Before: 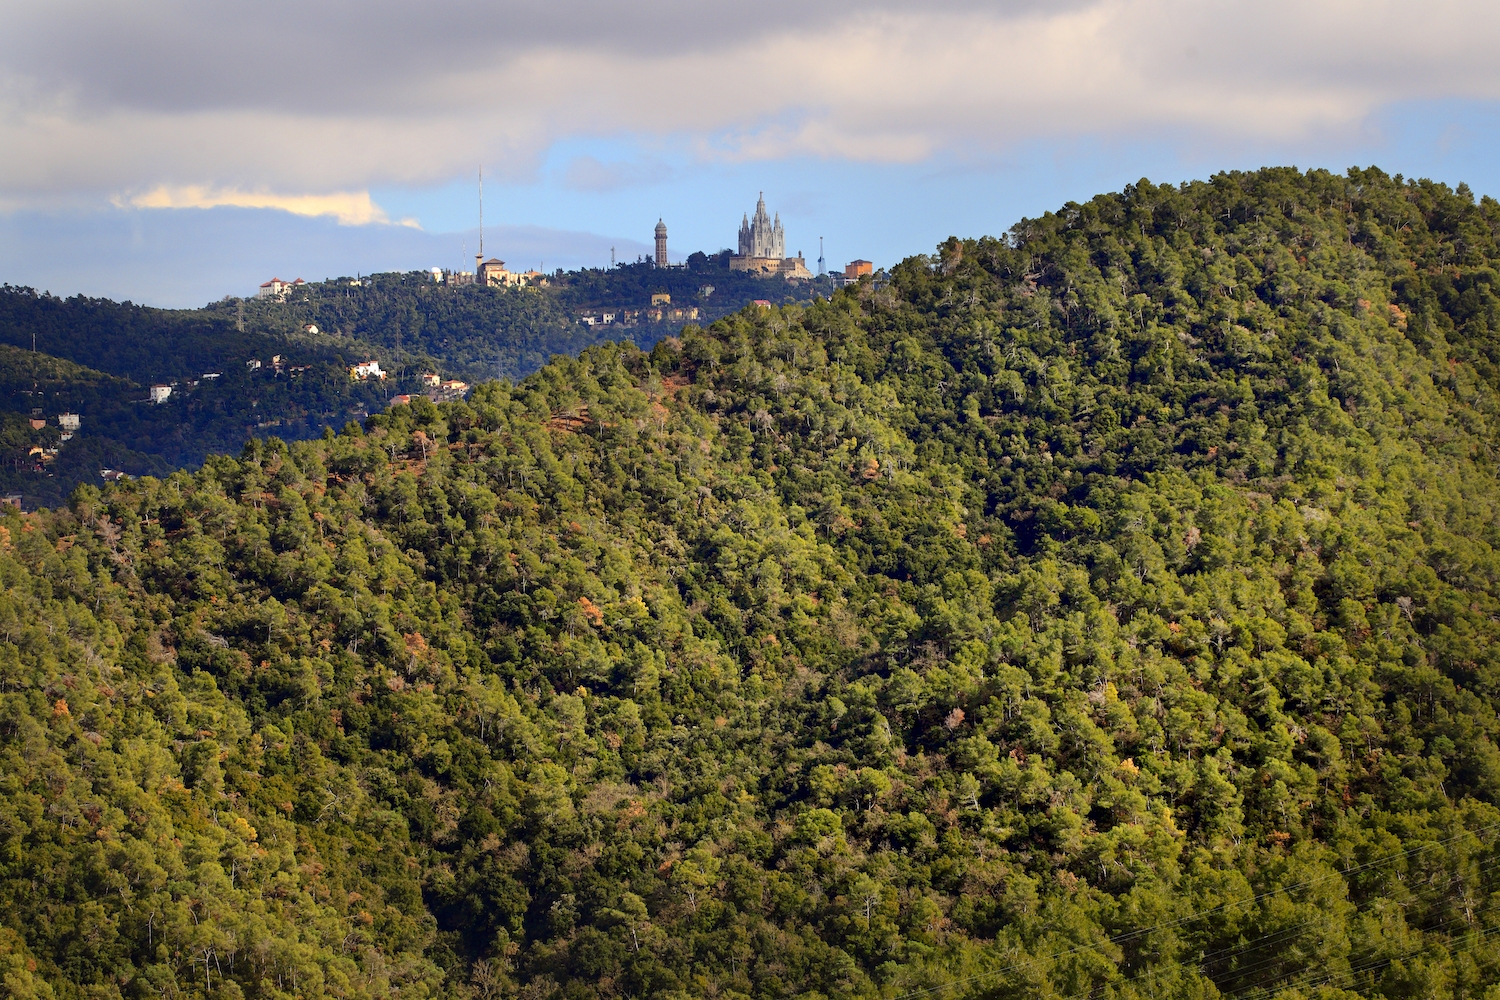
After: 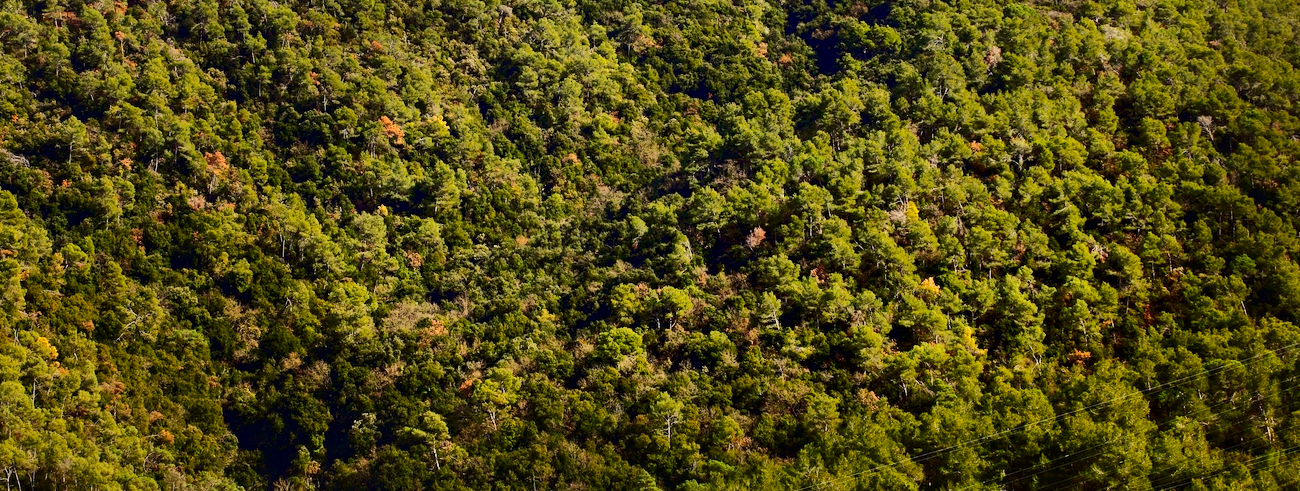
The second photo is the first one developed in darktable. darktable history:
crop and rotate: left 13.294%, top 48.147%, bottom 2.727%
shadows and highlights: soften with gaussian
contrast brightness saturation: contrast 0.194, brightness -0.111, saturation 0.207
